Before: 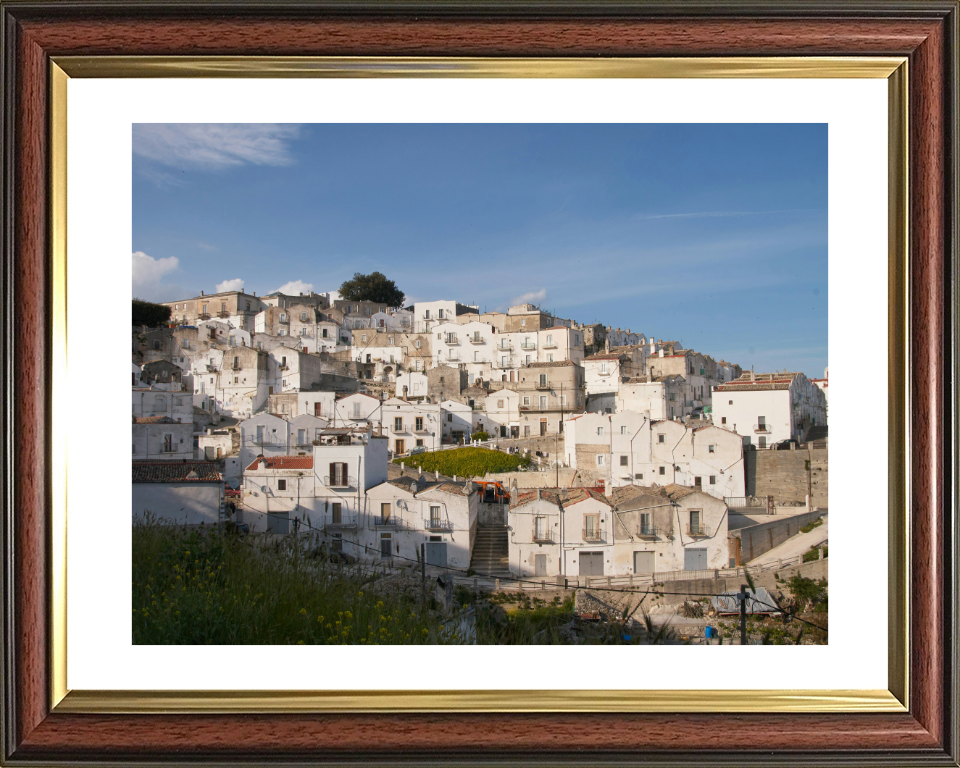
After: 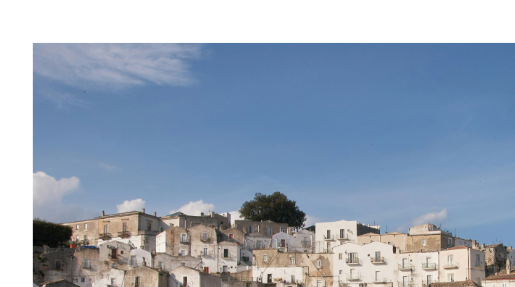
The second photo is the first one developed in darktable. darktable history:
crop: left 10.351%, top 10.506%, right 35.969%, bottom 52.057%
